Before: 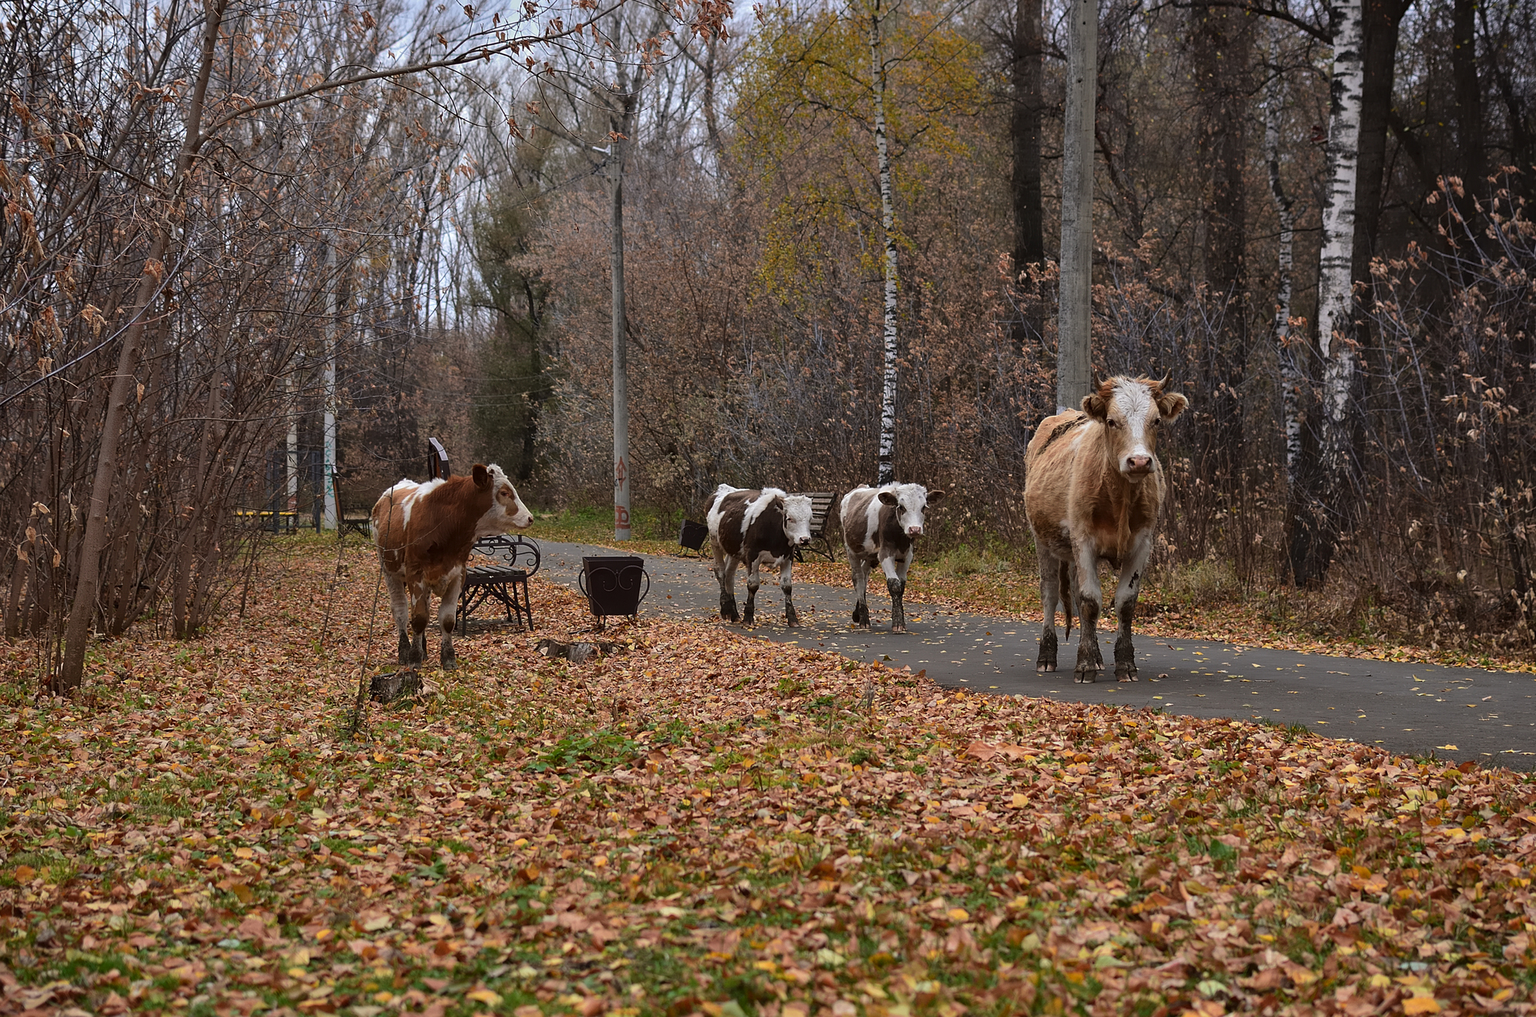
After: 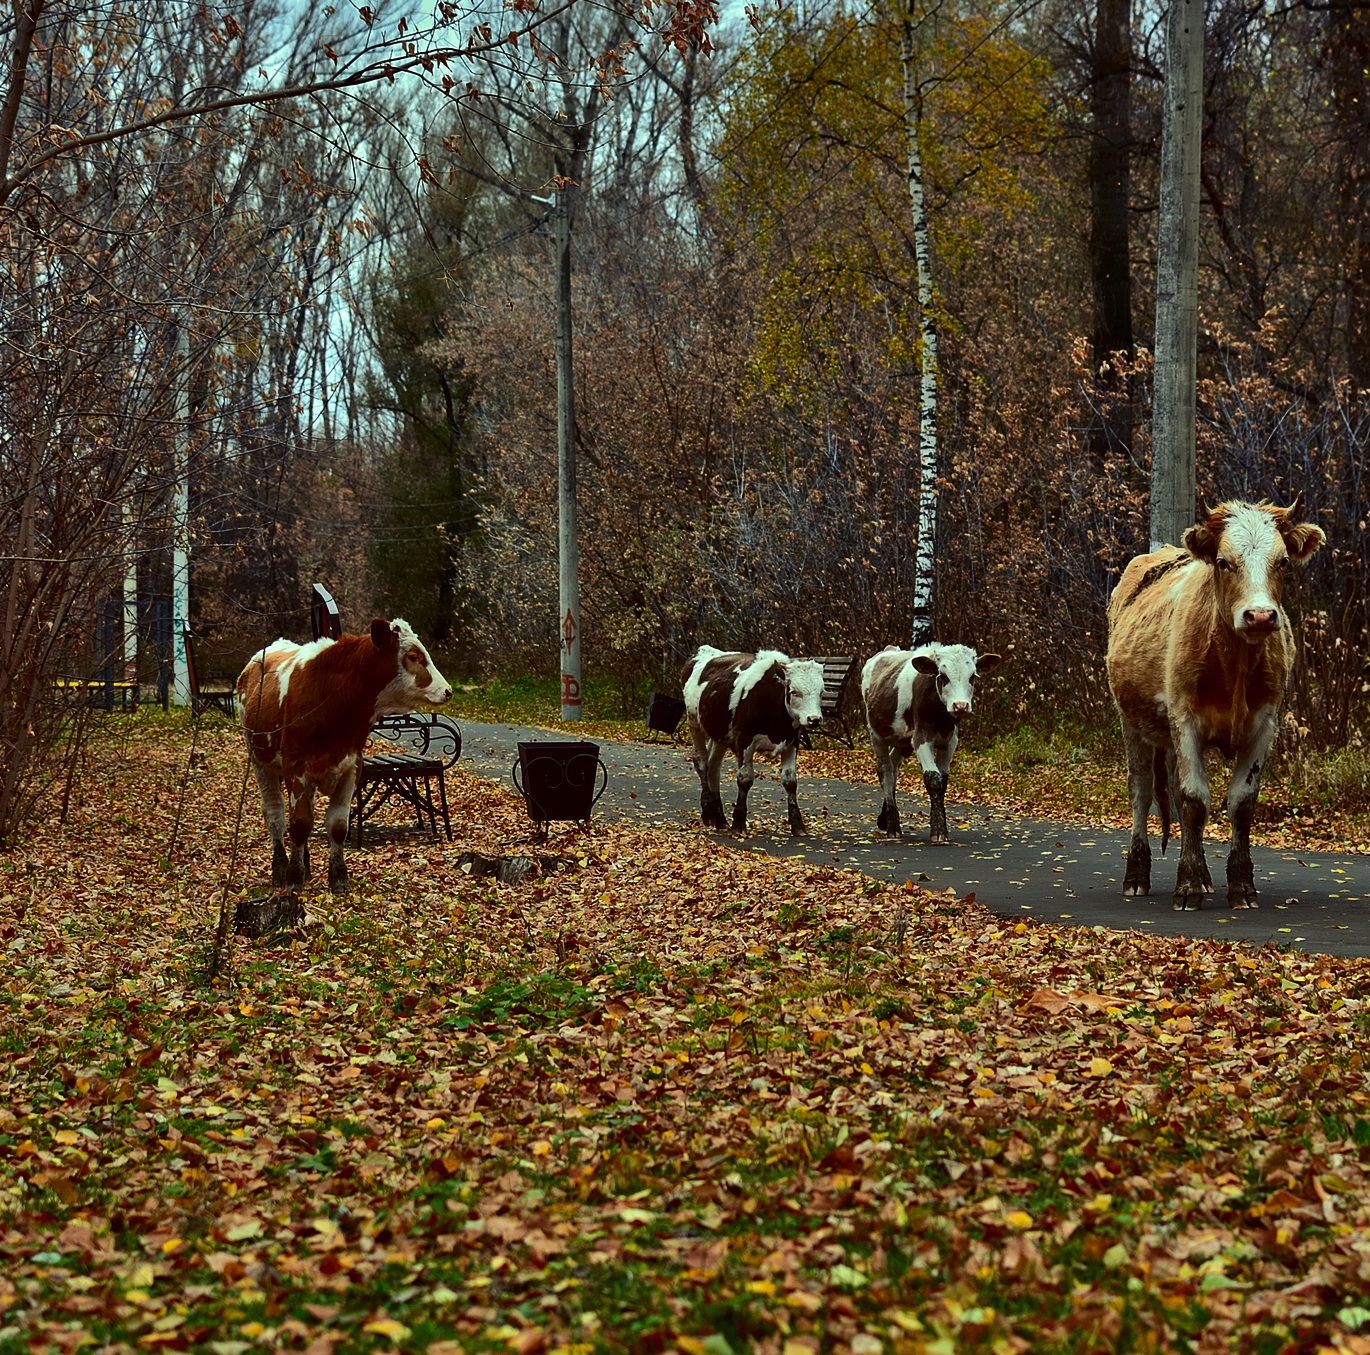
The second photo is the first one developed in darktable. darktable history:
color balance rgb: shadows lift › chroma 1.705%, shadows lift › hue 257.62°, highlights gain › luminance 15.434%, highlights gain › chroma 7.038%, highlights gain › hue 127.09°, perceptual saturation grading › global saturation 0.901%
contrast brightness saturation: contrast 0.102, brightness -0.274, saturation 0.142
shadows and highlights: soften with gaussian
crop and rotate: left 12.692%, right 20.402%
